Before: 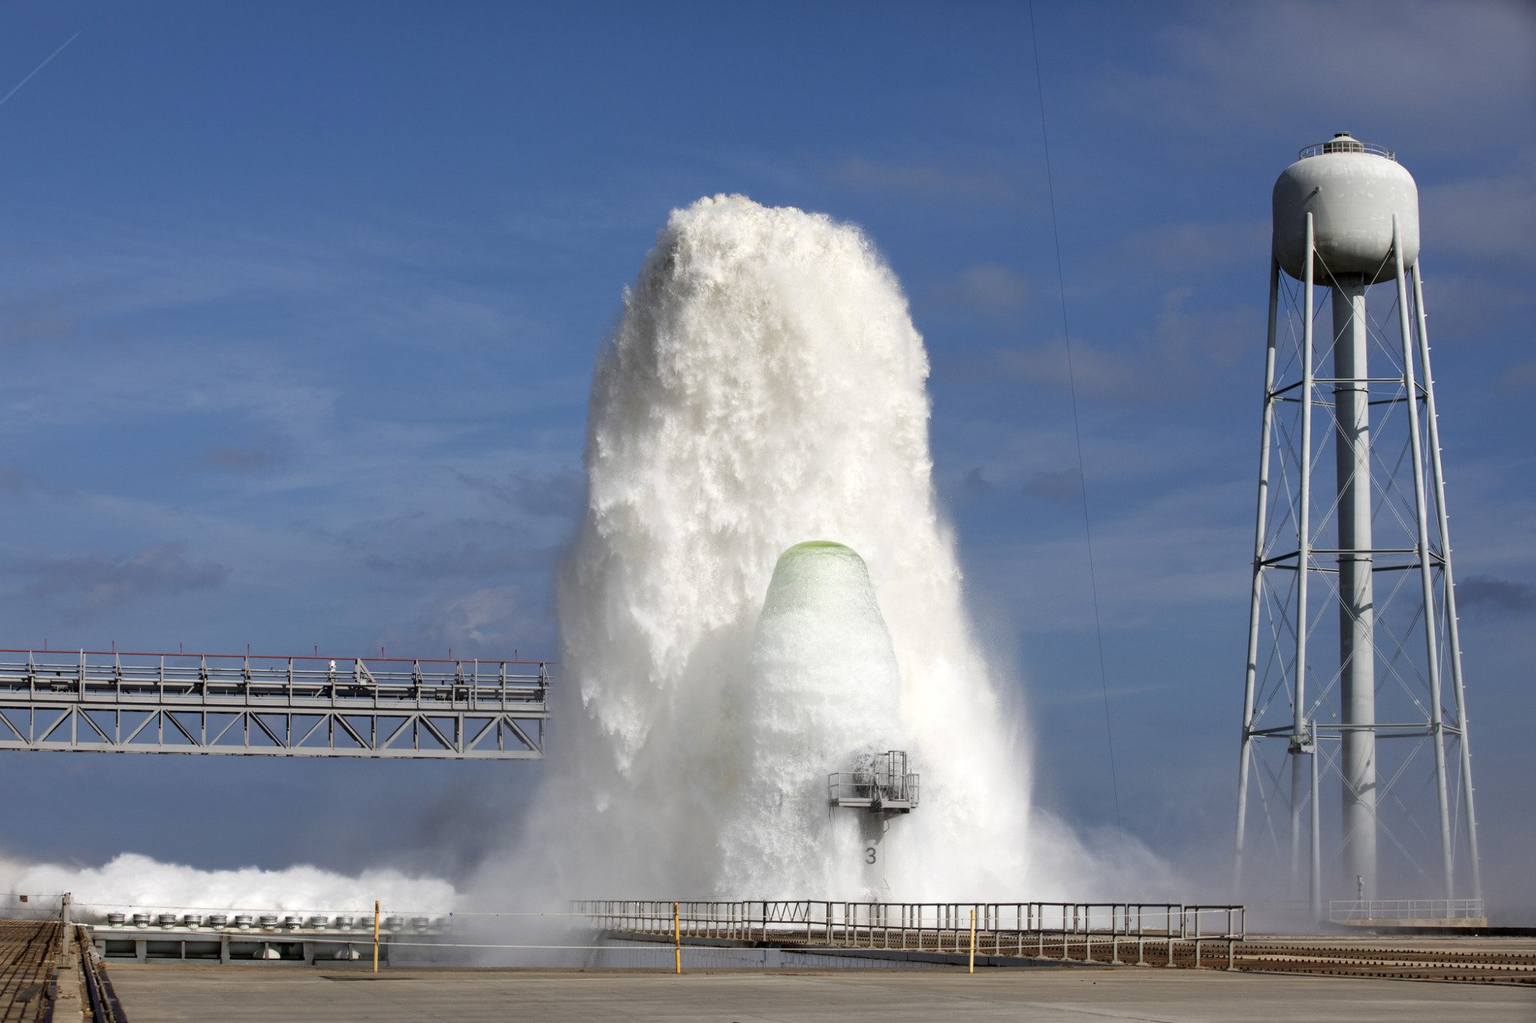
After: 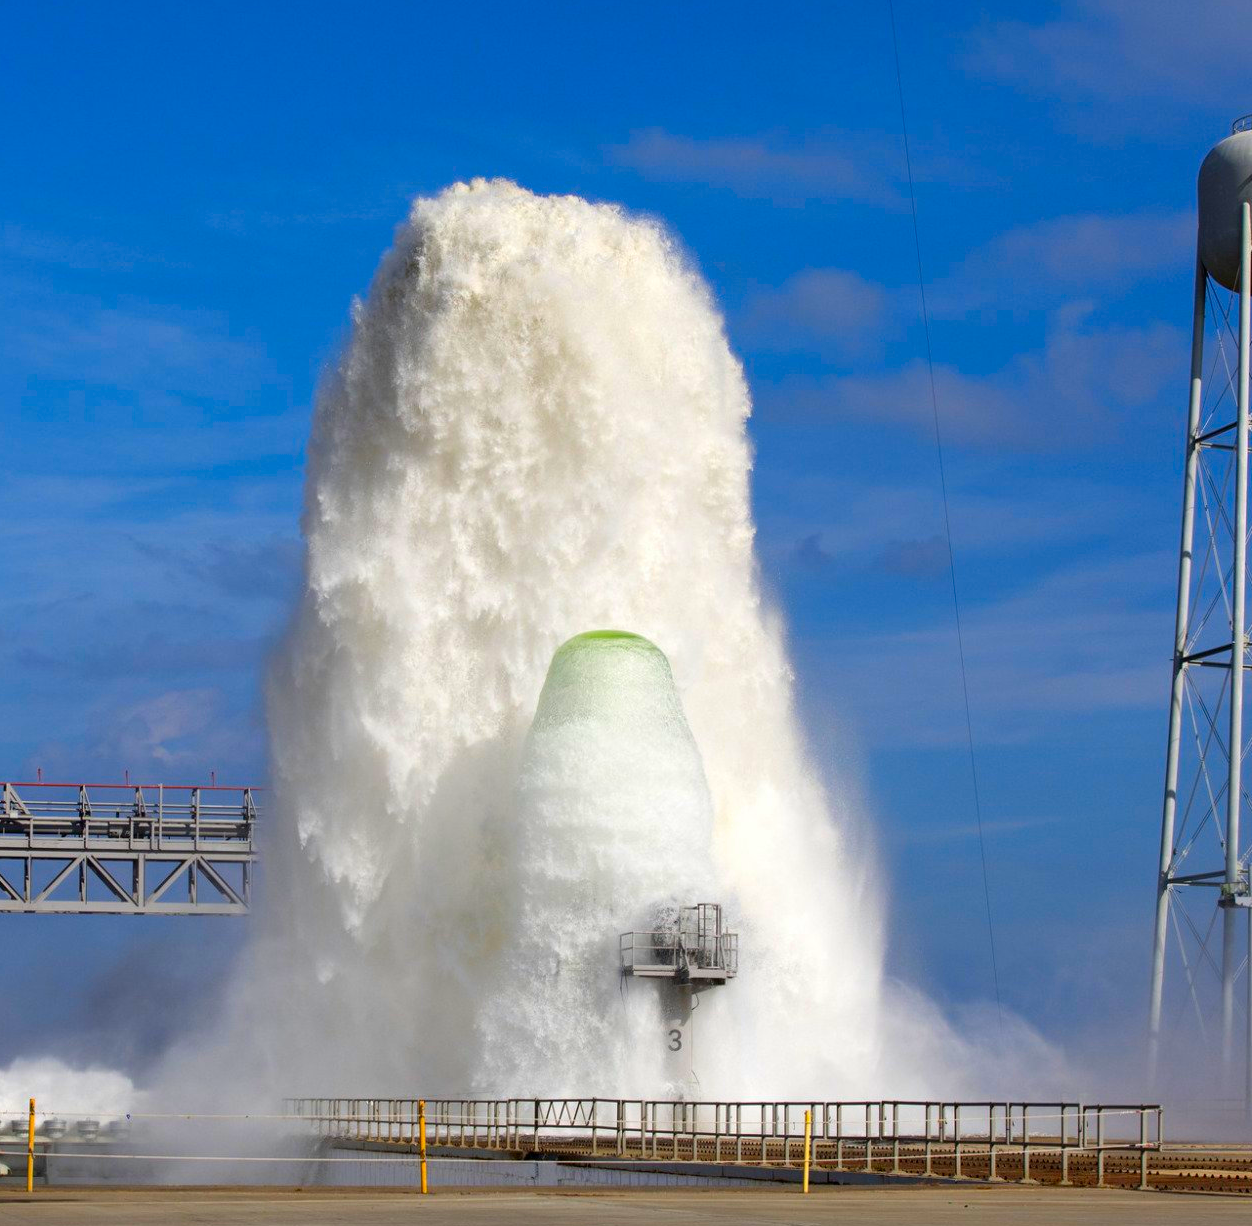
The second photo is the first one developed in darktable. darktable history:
crop and rotate: left 22.963%, top 5.626%, right 14.392%, bottom 2.324%
color correction: highlights b* -0.013, saturation 1.84
